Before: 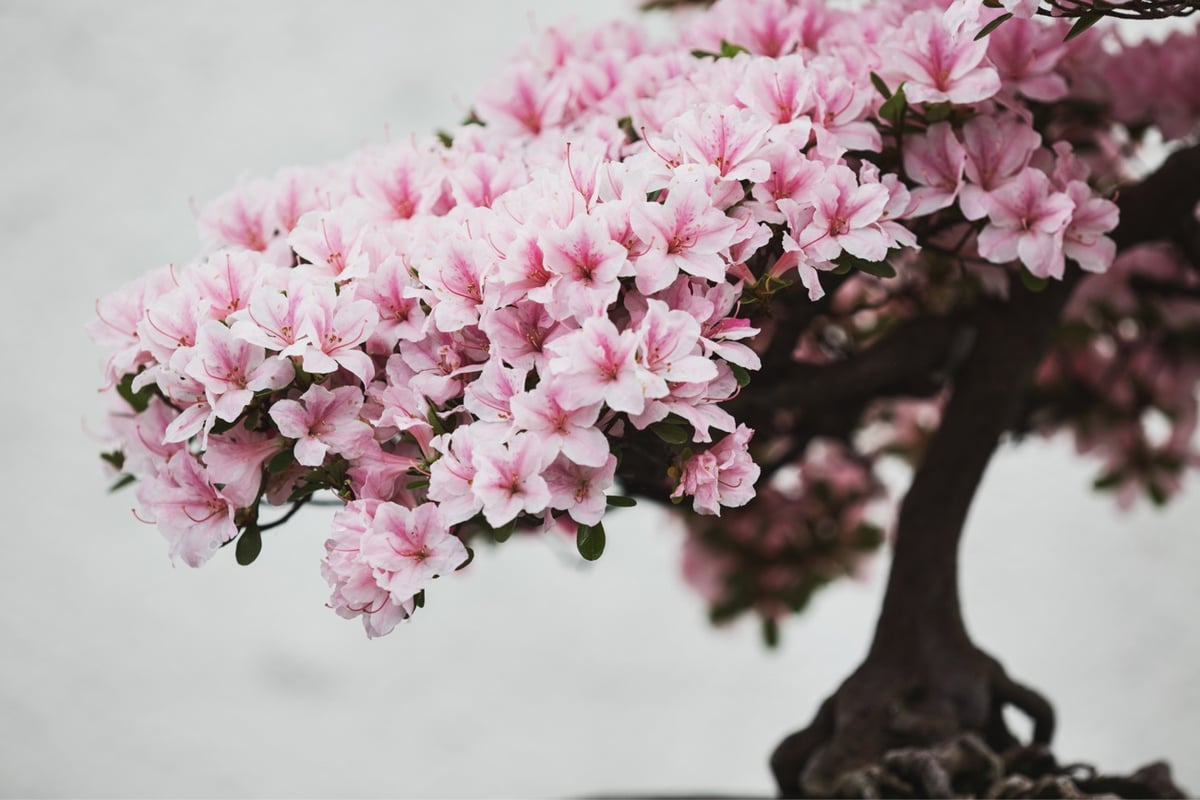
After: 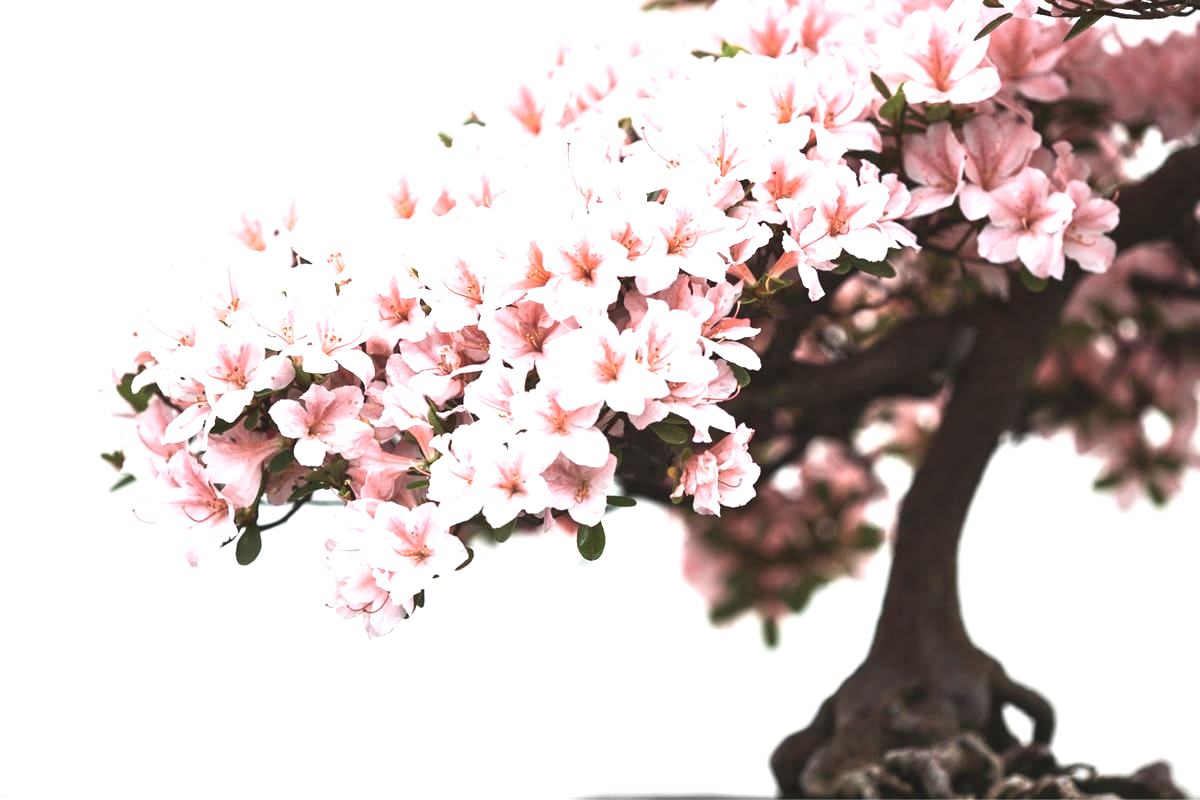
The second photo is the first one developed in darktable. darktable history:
exposure: black level correction 0, exposure 1.125 EV, compensate exposure bias true, compensate highlight preservation false
color zones: curves: ch0 [(0.018, 0.548) (0.197, 0.654) (0.425, 0.447) (0.605, 0.658) (0.732, 0.579)]; ch1 [(0.105, 0.531) (0.224, 0.531) (0.386, 0.39) (0.618, 0.456) (0.732, 0.456) (0.956, 0.421)]; ch2 [(0.039, 0.583) (0.215, 0.465) (0.399, 0.544) (0.465, 0.548) (0.614, 0.447) (0.724, 0.43) (0.882, 0.623) (0.956, 0.632)]
